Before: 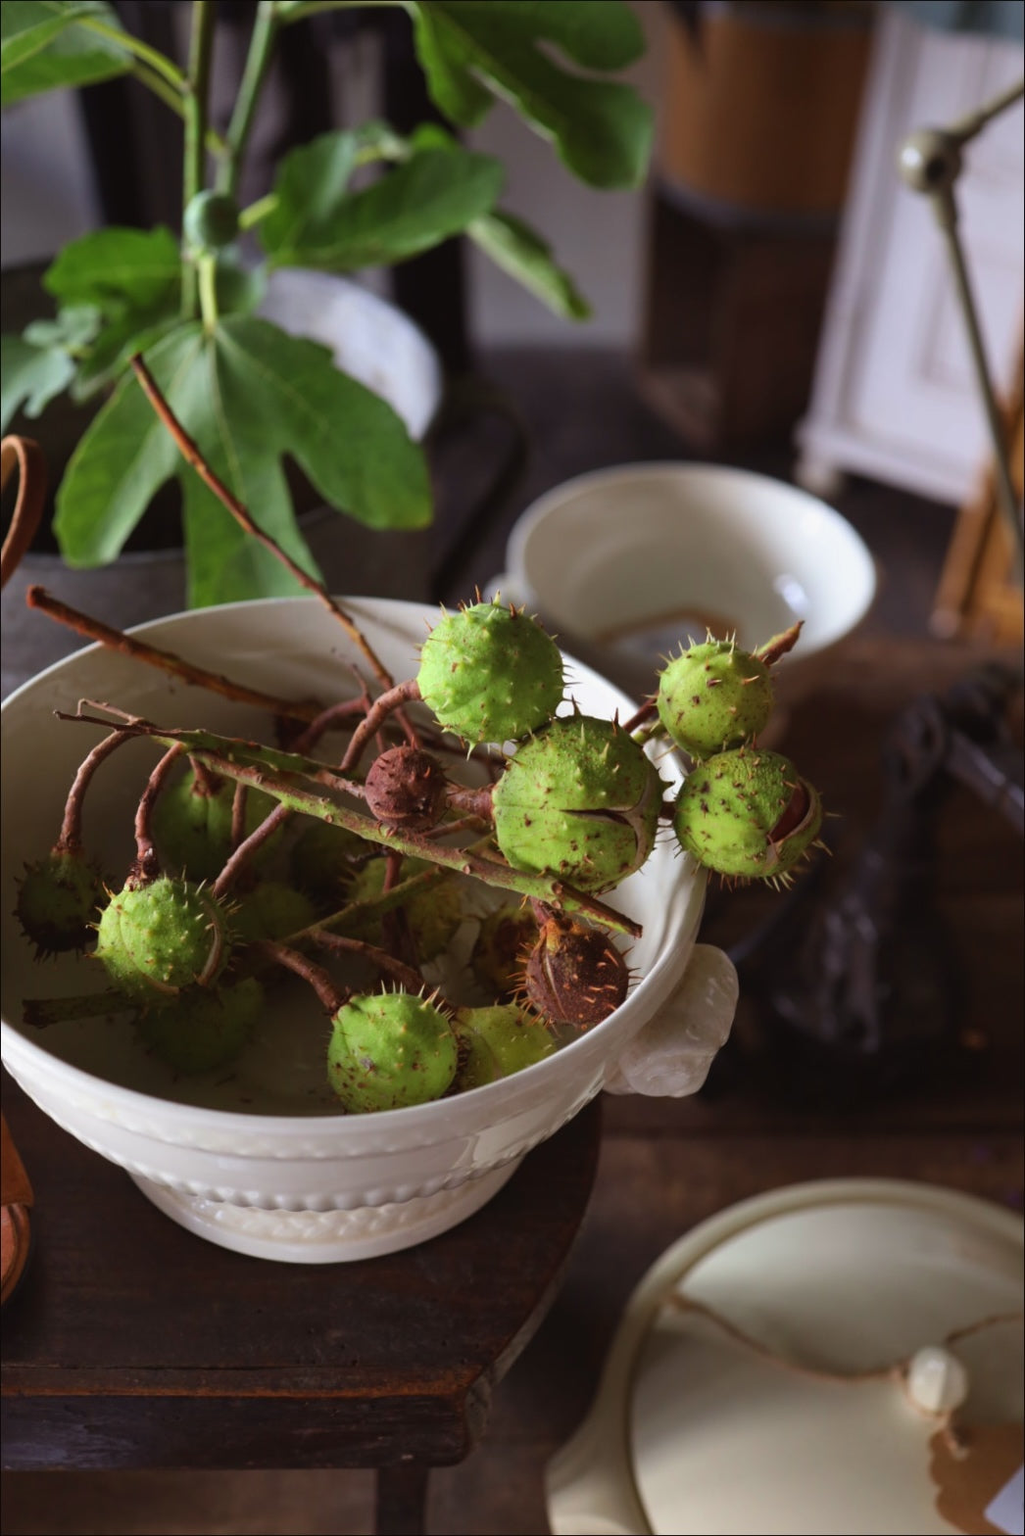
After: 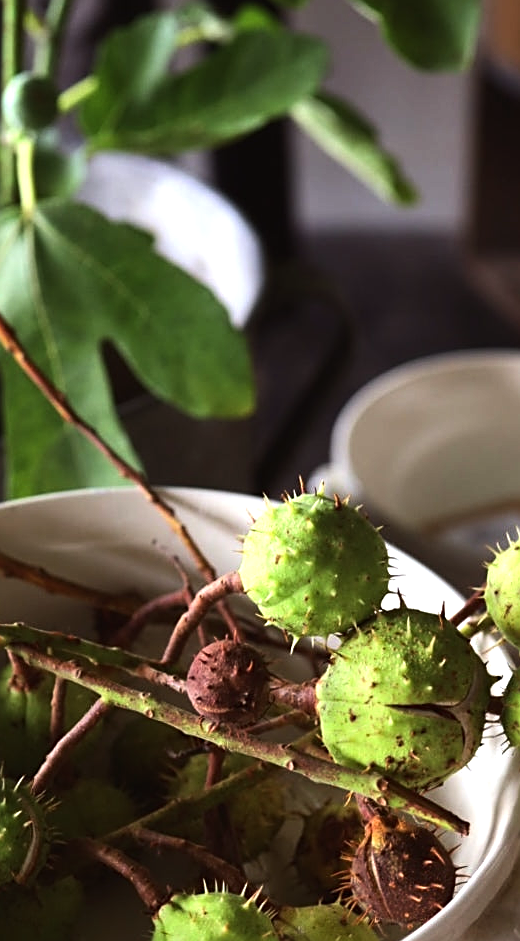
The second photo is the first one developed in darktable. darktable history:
exposure: exposure 0.246 EV, compensate highlight preservation false
sharpen: on, module defaults
tone equalizer: -8 EV -0.71 EV, -7 EV -0.678 EV, -6 EV -0.6 EV, -5 EV -0.371 EV, -3 EV 0.377 EV, -2 EV 0.6 EV, -1 EV 0.682 EV, +0 EV 0.764 EV, edges refinement/feathering 500, mask exposure compensation -1.57 EV, preserve details no
crop: left 17.82%, top 7.786%, right 32.451%, bottom 32.14%
